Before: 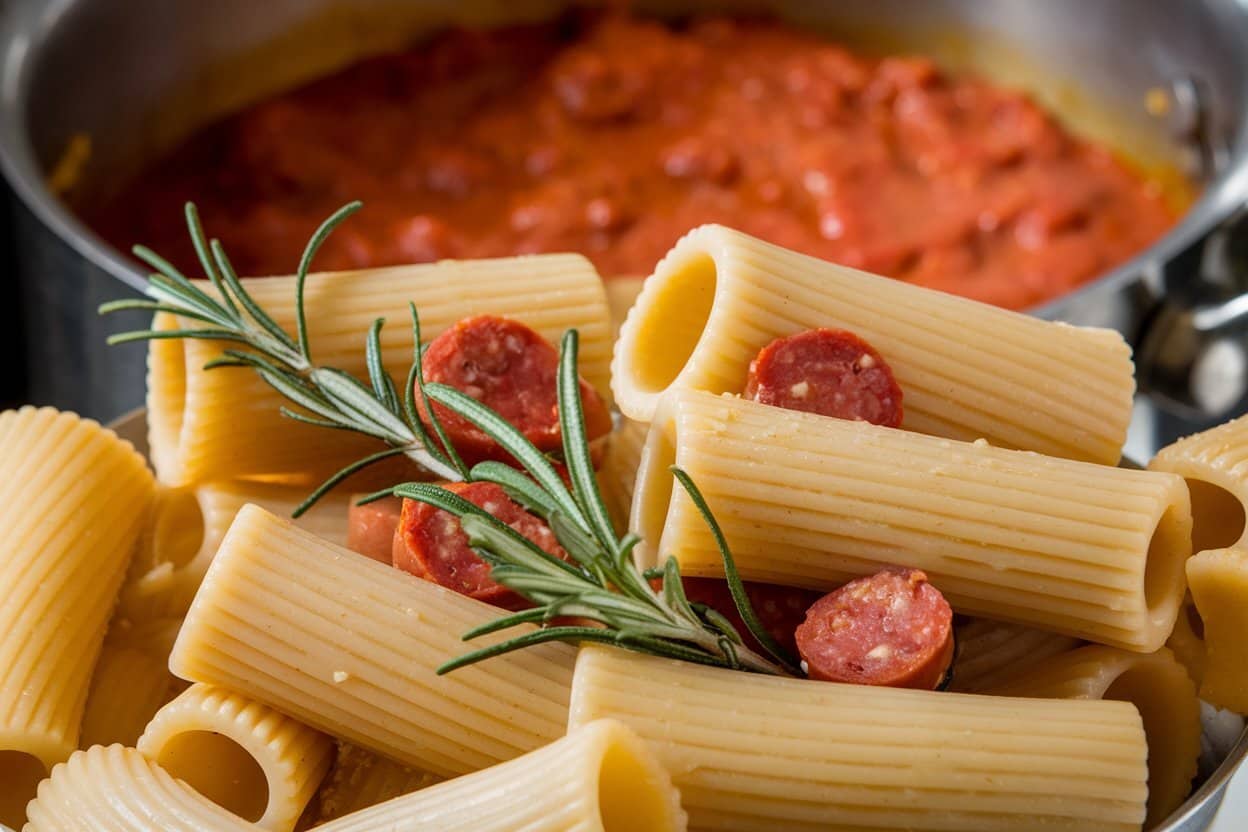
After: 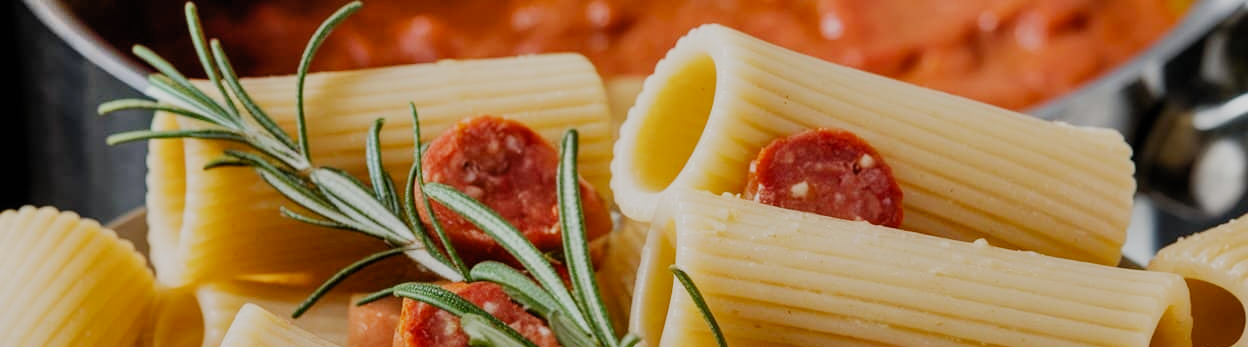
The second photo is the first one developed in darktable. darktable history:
shadows and highlights: soften with gaussian
filmic rgb: black relative exposure -7.65 EV, white relative exposure 4.56 EV, hardness 3.61, preserve chrominance no, color science v5 (2021), contrast in shadows safe, contrast in highlights safe
crop and rotate: top 24.089%, bottom 34.192%
contrast brightness saturation: contrast 0.097, brightness 0.024, saturation 0.021
